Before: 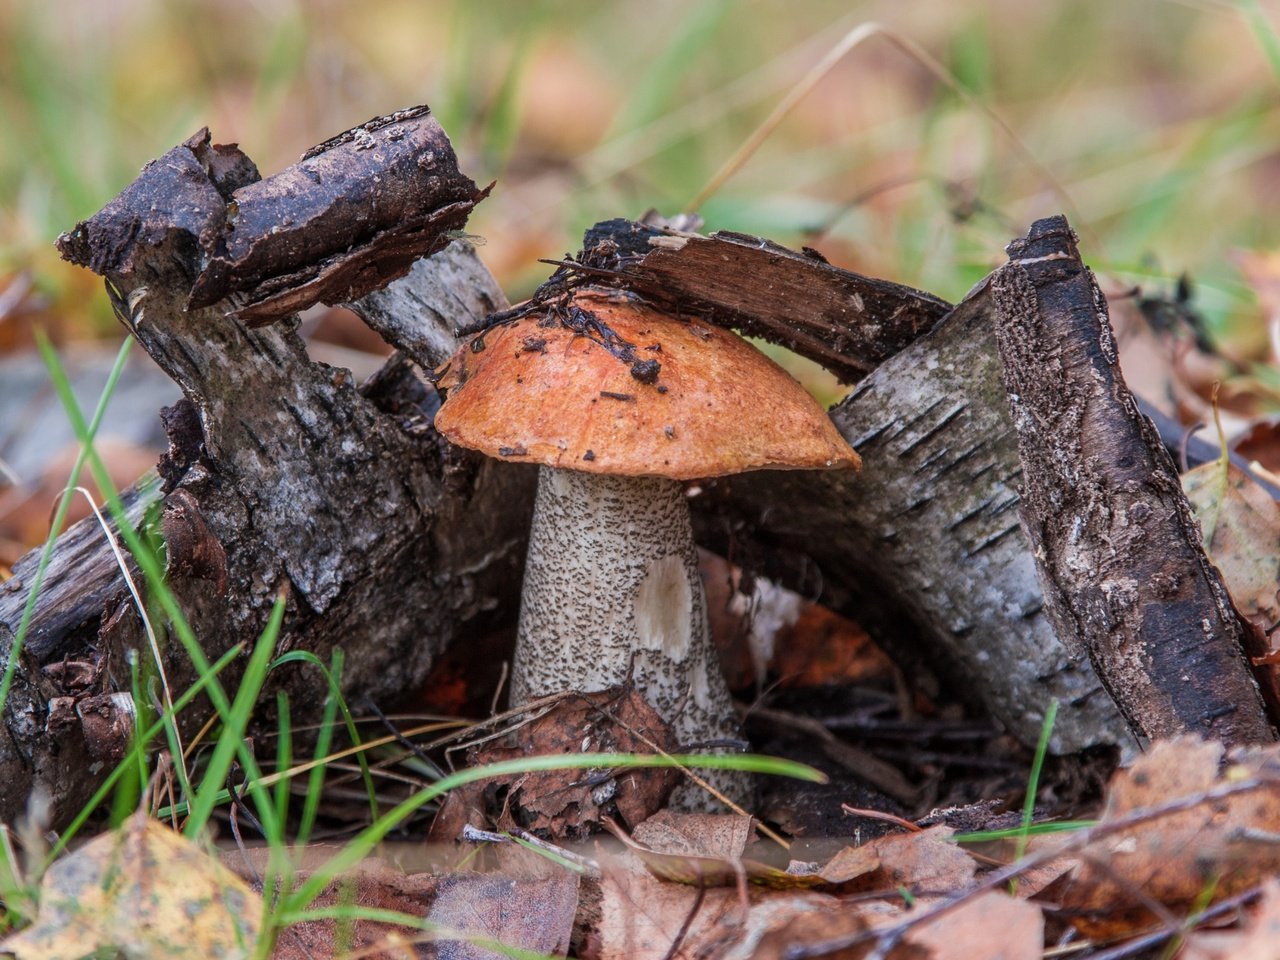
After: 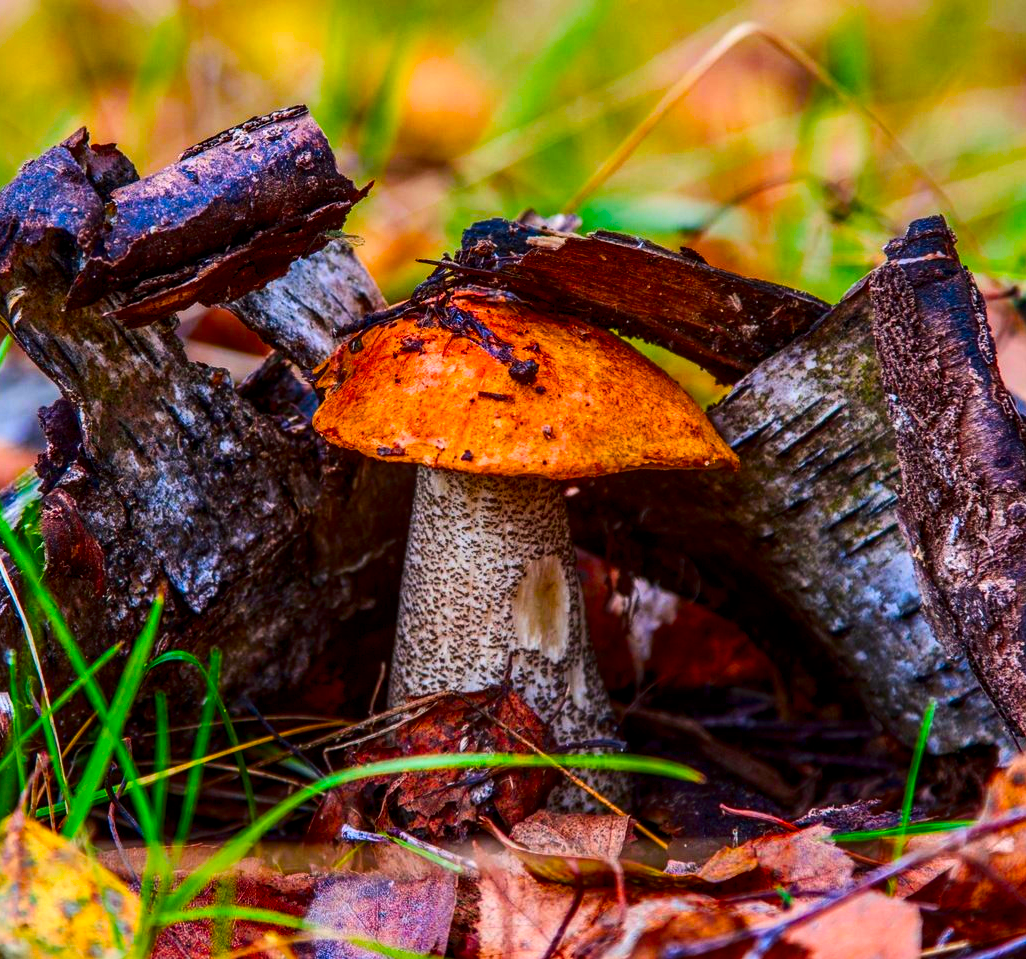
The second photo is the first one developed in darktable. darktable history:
crop and rotate: left 9.575%, right 10.258%
local contrast: on, module defaults
contrast brightness saturation: contrast 0.205, brightness -0.101, saturation 0.211
color balance rgb: linear chroma grading › highlights 99.248%, linear chroma grading › global chroma 23.711%, perceptual saturation grading › global saturation 26.344%, perceptual saturation grading › highlights -27.963%, perceptual saturation grading › mid-tones 15.733%, perceptual saturation grading › shadows 33.575%, global vibrance 10.811%
